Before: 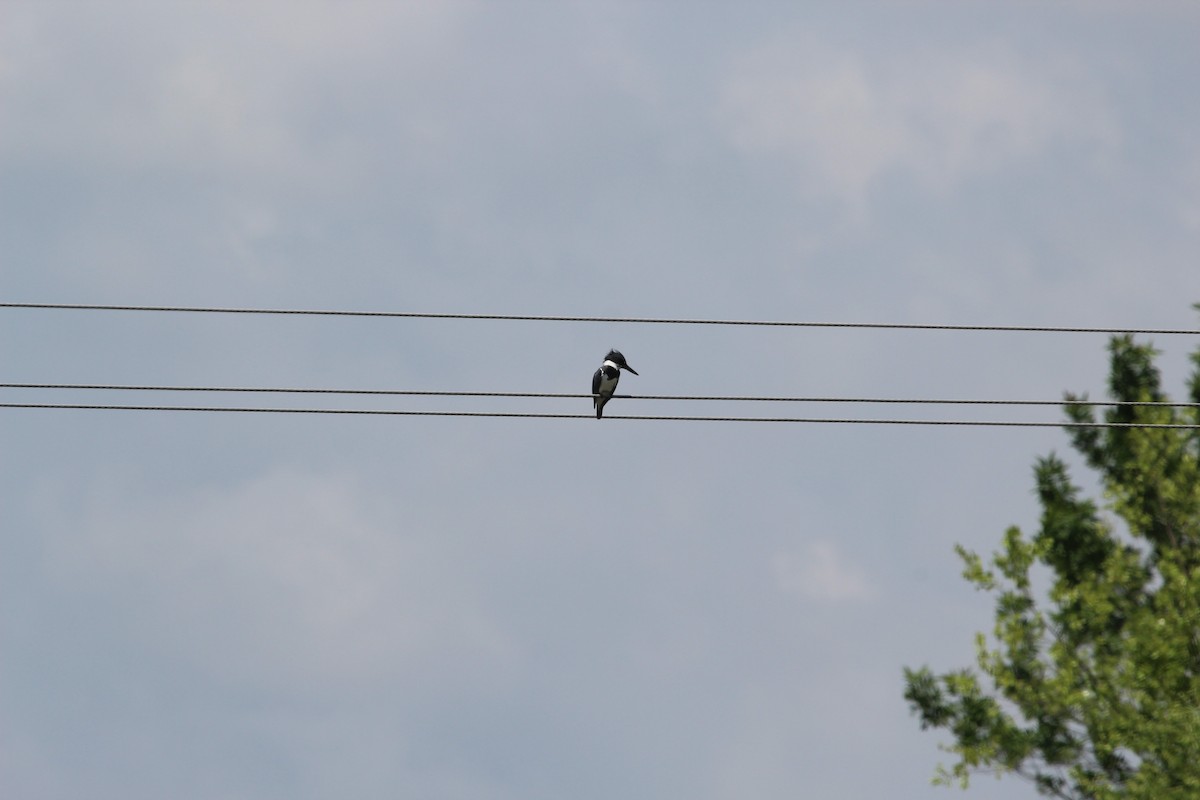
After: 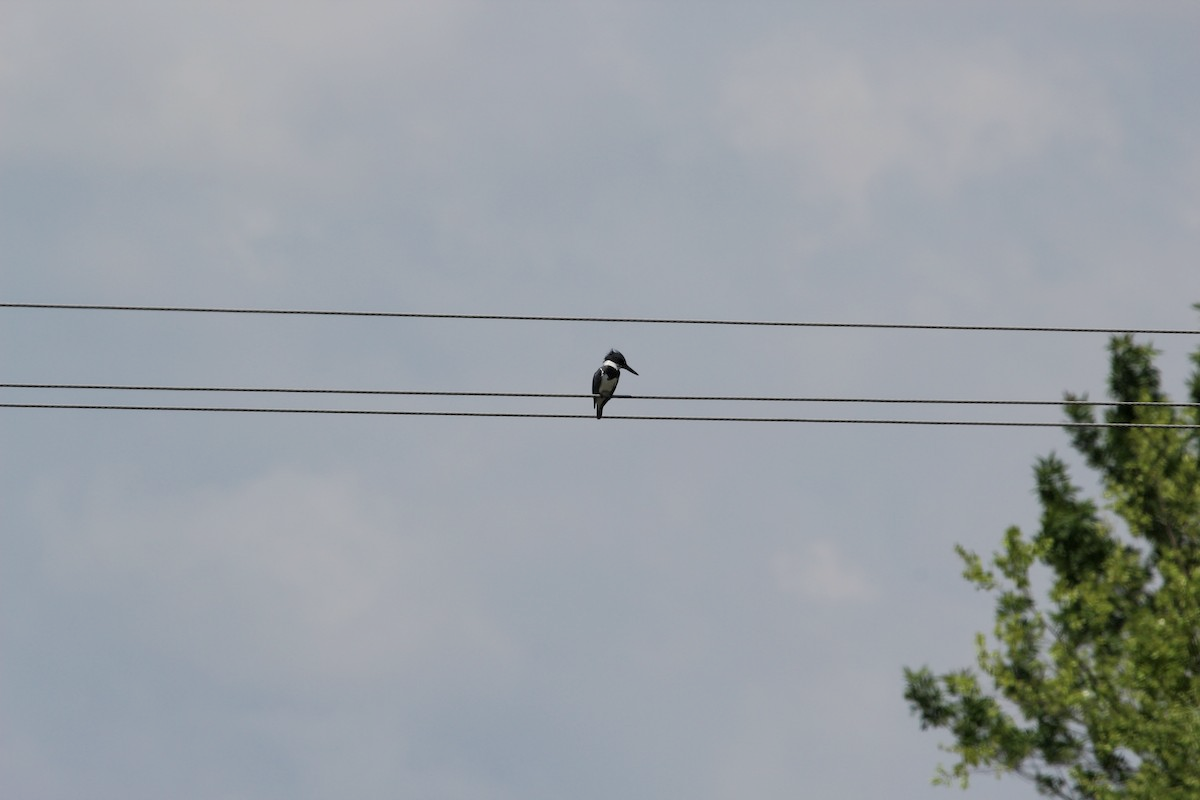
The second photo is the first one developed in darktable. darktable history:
local contrast: highlights 101%, shadows 102%, detail 119%, midtone range 0.2
tone curve: curves: ch0 [(0, 0) (0.003, 0.003) (0.011, 0.011) (0.025, 0.025) (0.044, 0.044) (0.069, 0.068) (0.1, 0.098) (0.136, 0.134) (0.177, 0.175) (0.224, 0.221) (0.277, 0.273) (0.335, 0.33) (0.399, 0.393) (0.468, 0.461) (0.543, 0.534) (0.623, 0.614) (0.709, 0.69) (0.801, 0.752) (0.898, 0.835) (1, 1)], preserve colors none
